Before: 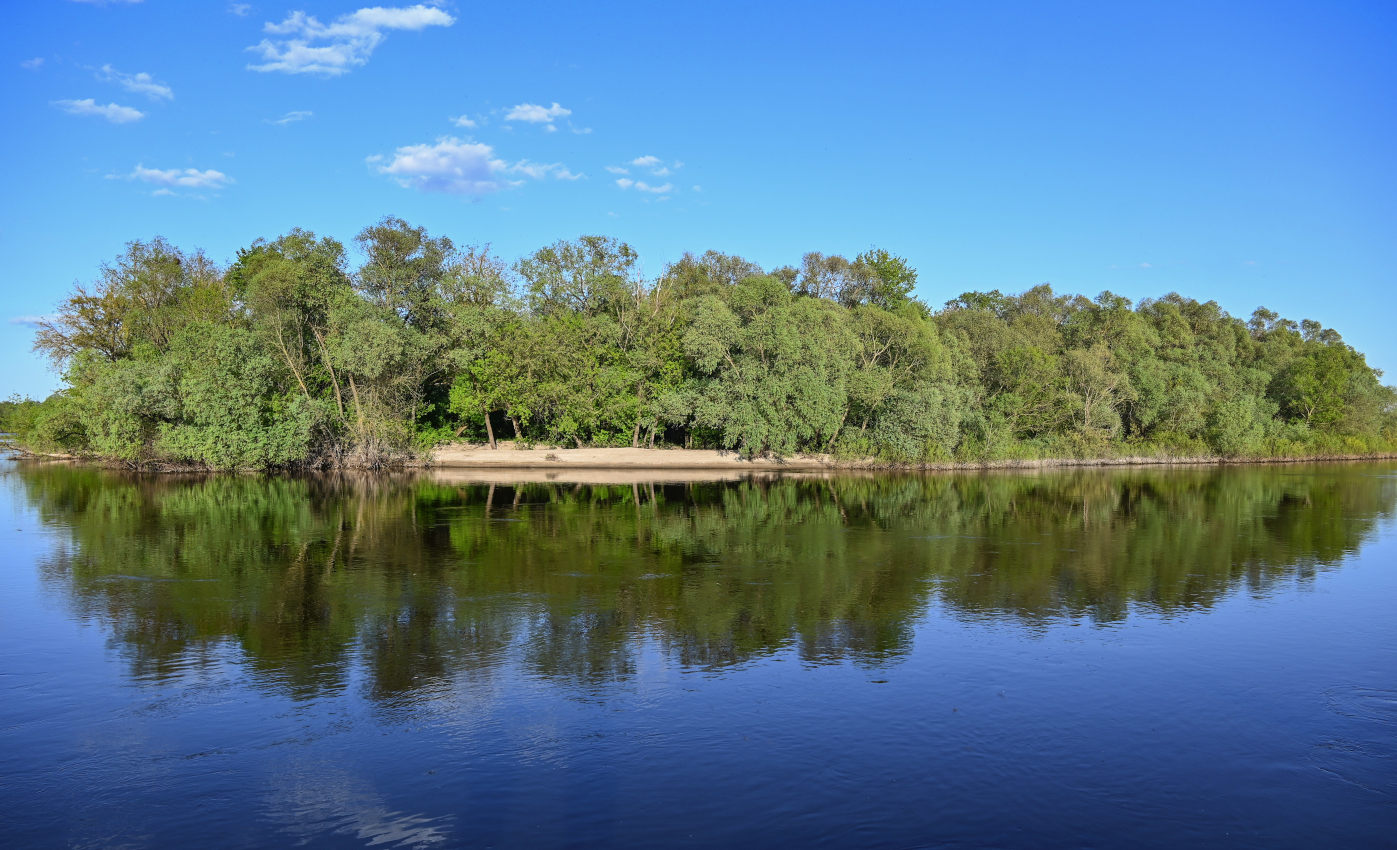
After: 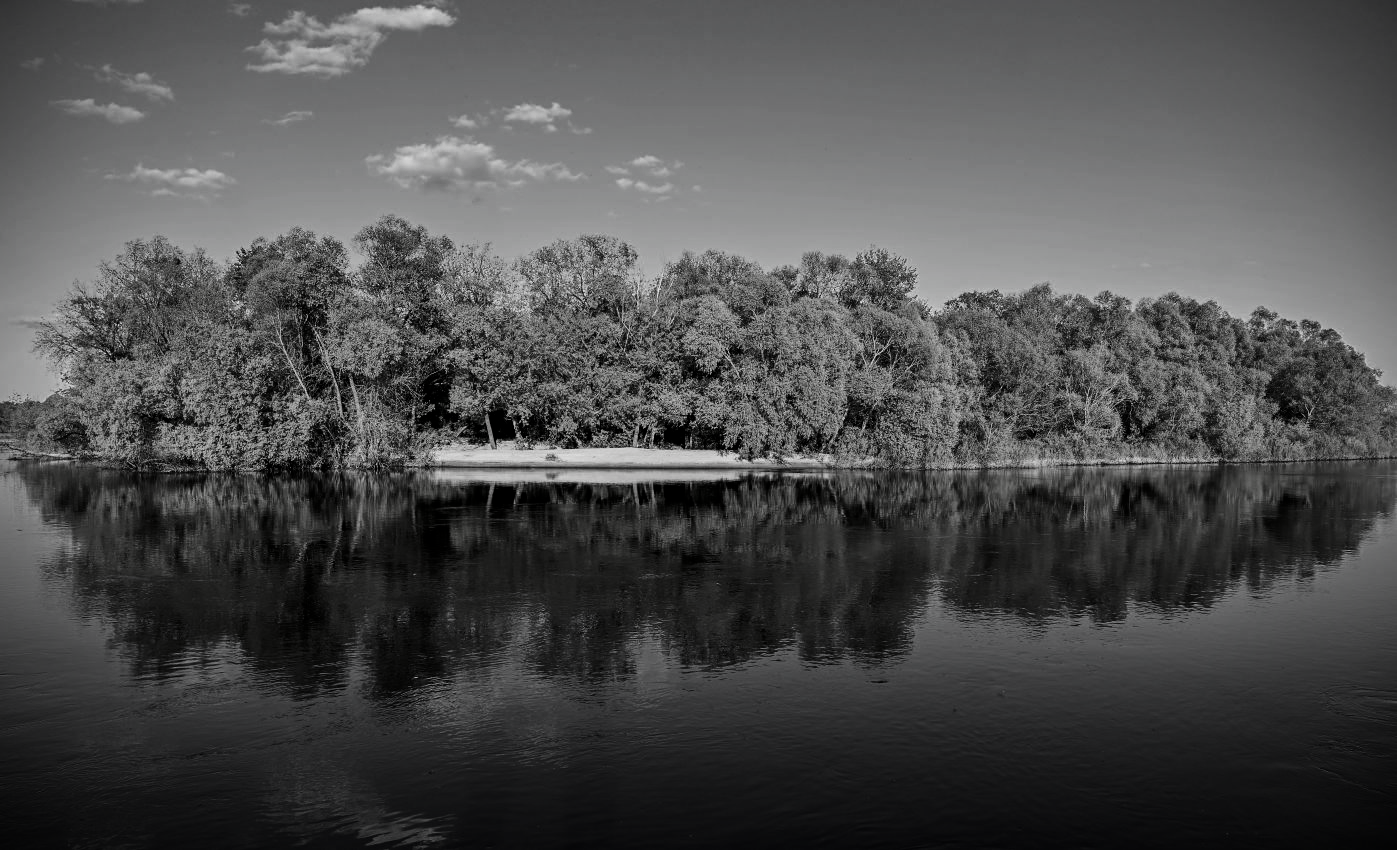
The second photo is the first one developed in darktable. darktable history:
exposure: black level correction 0, exposure 1.463 EV, compensate highlight preservation false
vignetting: brightness -0.575
contrast brightness saturation: contrast 0.019, brightness -0.986, saturation -0.985
filmic rgb: black relative exposure -7.65 EV, white relative exposure 4.56 EV, hardness 3.61, iterations of high-quality reconstruction 0
